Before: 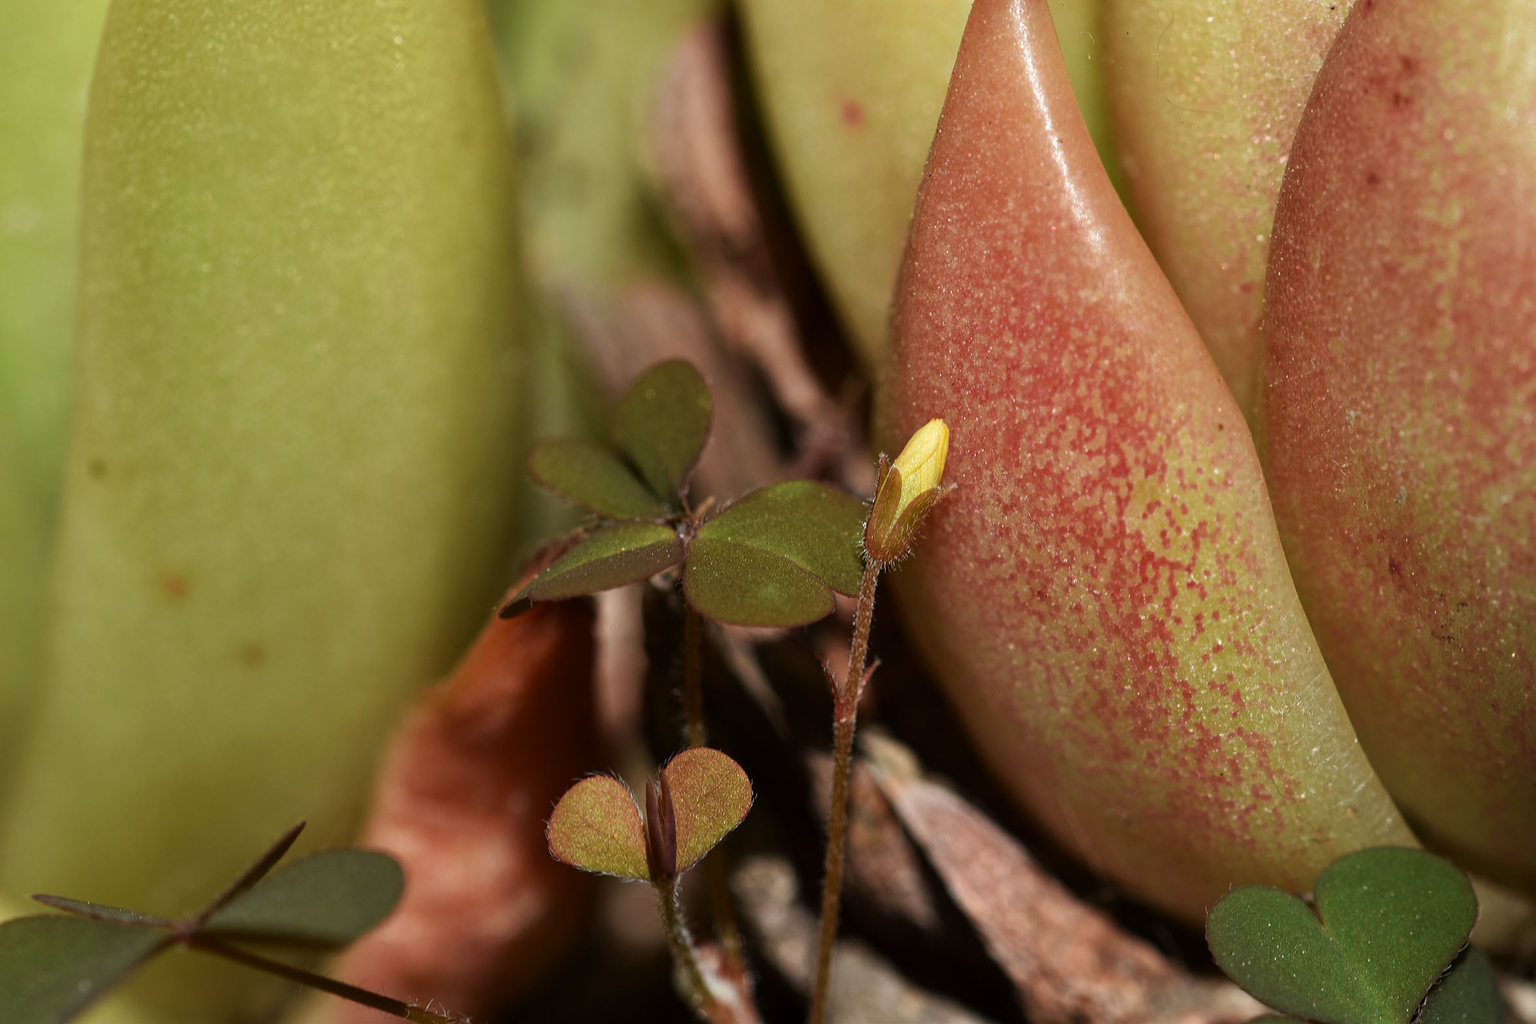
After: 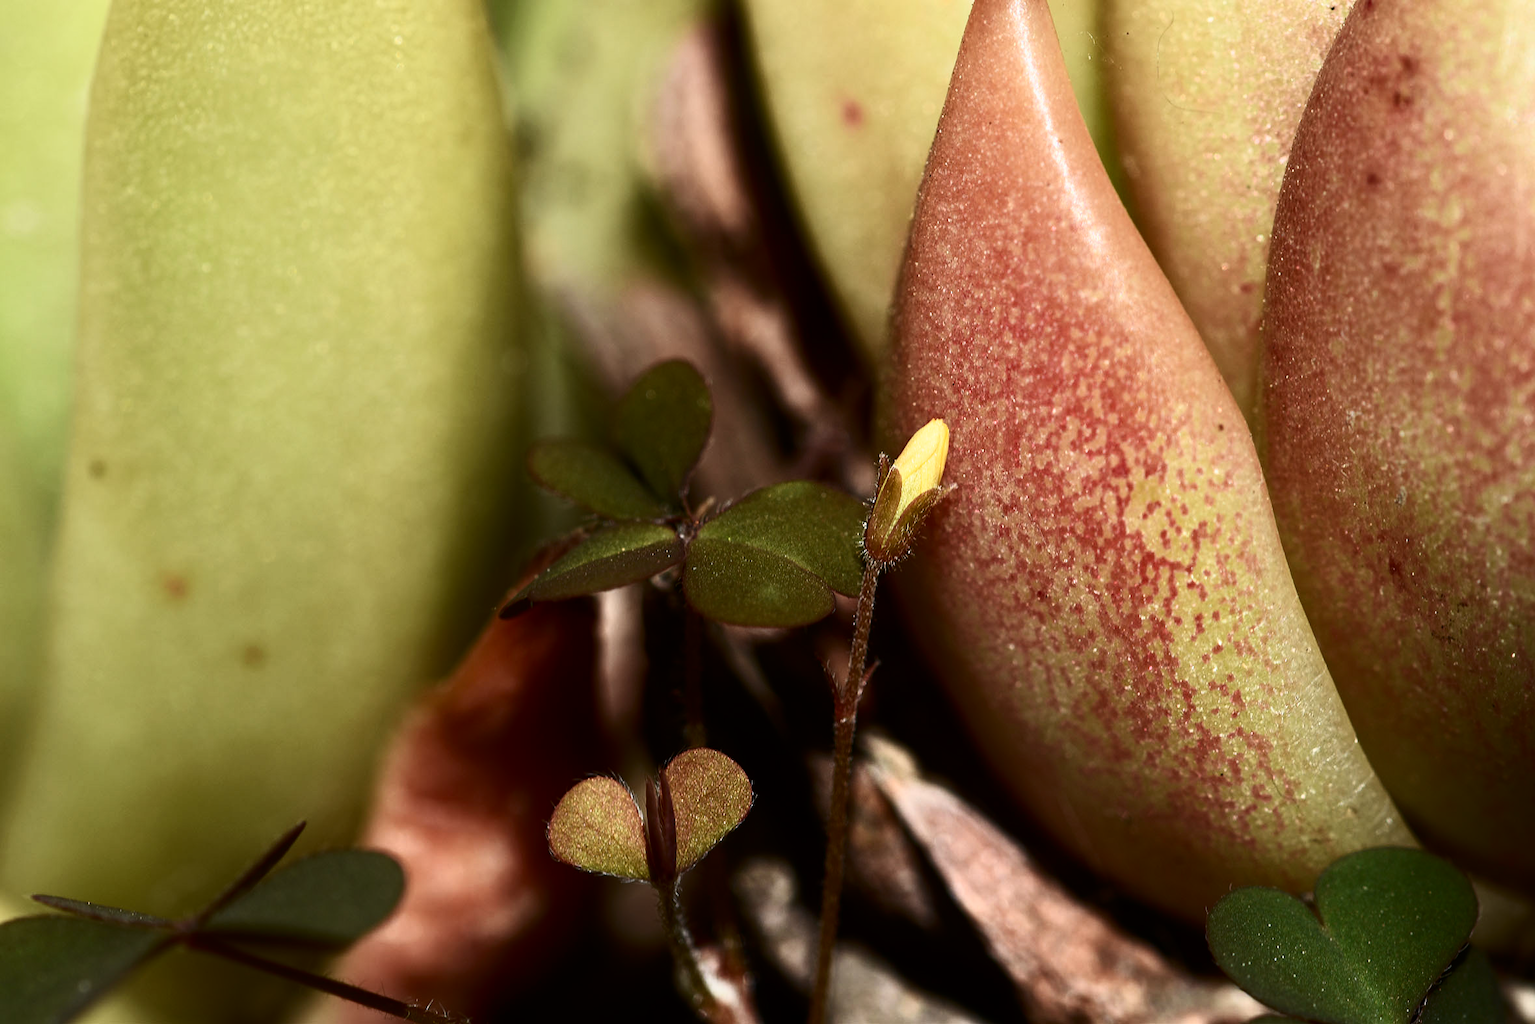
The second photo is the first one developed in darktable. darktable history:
contrast brightness saturation: contrast 0.278
shadows and highlights: shadows -1.89, highlights 41.55
tone equalizer: -7 EV 0.163 EV, -6 EV 0.606 EV, -5 EV 1.11 EV, -4 EV 1.33 EV, -3 EV 1.16 EV, -2 EV 0.6 EV, -1 EV 0.149 EV, edges refinement/feathering 500, mask exposure compensation -1.57 EV, preserve details guided filter
exposure: exposure -0.494 EV, compensate exposure bias true, compensate highlight preservation false
